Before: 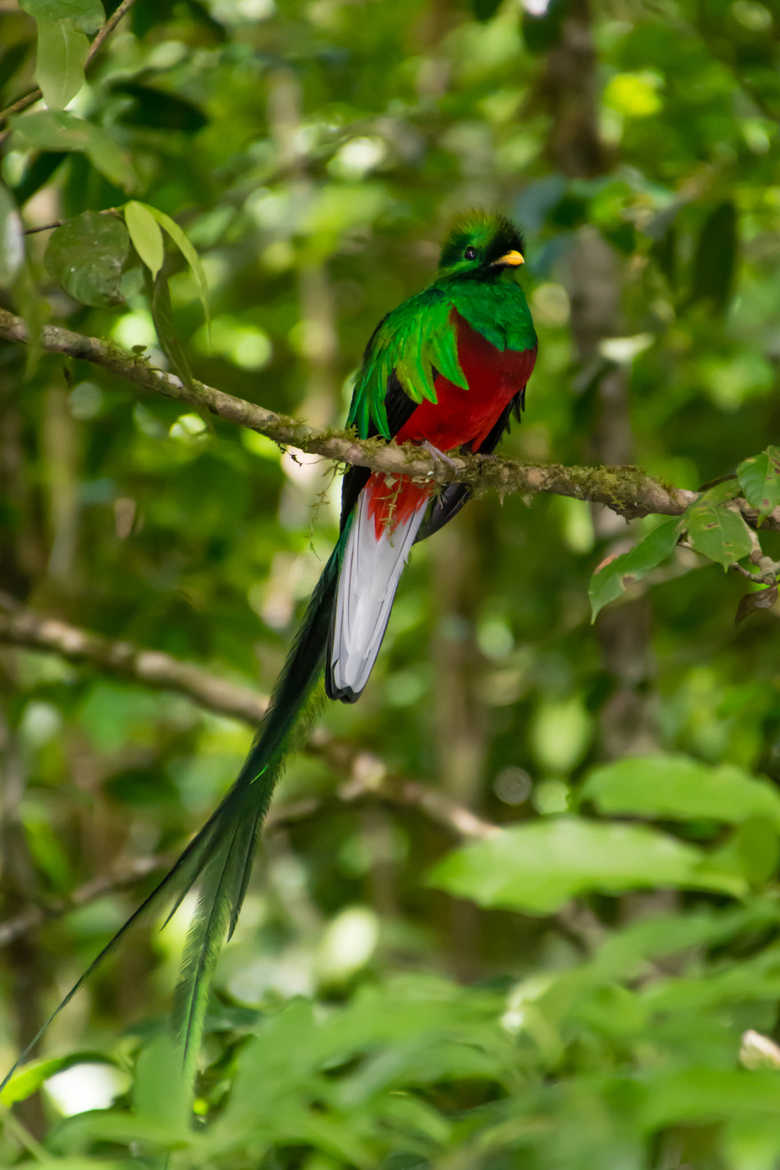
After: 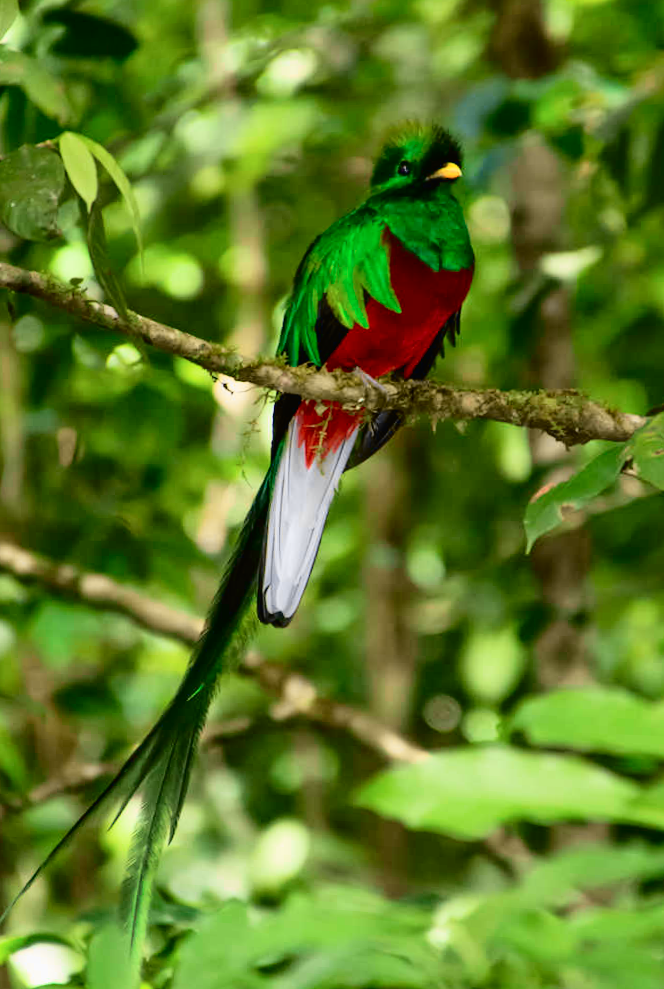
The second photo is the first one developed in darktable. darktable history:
rotate and perspective: rotation 0.062°, lens shift (vertical) 0.115, lens shift (horizontal) -0.133, crop left 0.047, crop right 0.94, crop top 0.061, crop bottom 0.94
tone curve: curves: ch0 [(0, 0.011) (0.053, 0.026) (0.174, 0.115) (0.398, 0.444) (0.673, 0.775) (0.829, 0.906) (0.991, 0.981)]; ch1 [(0, 0) (0.276, 0.206) (0.409, 0.383) (0.473, 0.458) (0.492, 0.499) (0.521, 0.502) (0.546, 0.543) (0.585, 0.617) (0.659, 0.686) (0.78, 0.8) (1, 1)]; ch2 [(0, 0) (0.438, 0.449) (0.473, 0.469) (0.503, 0.5) (0.523, 0.538) (0.562, 0.598) (0.612, 0.635) (0.695, 0.713) (1, 1)], color space Lab, independent channels, preserve colors none
crop: left 3.305%, top 6.436%, right 6.389%, bottom 3.258%
